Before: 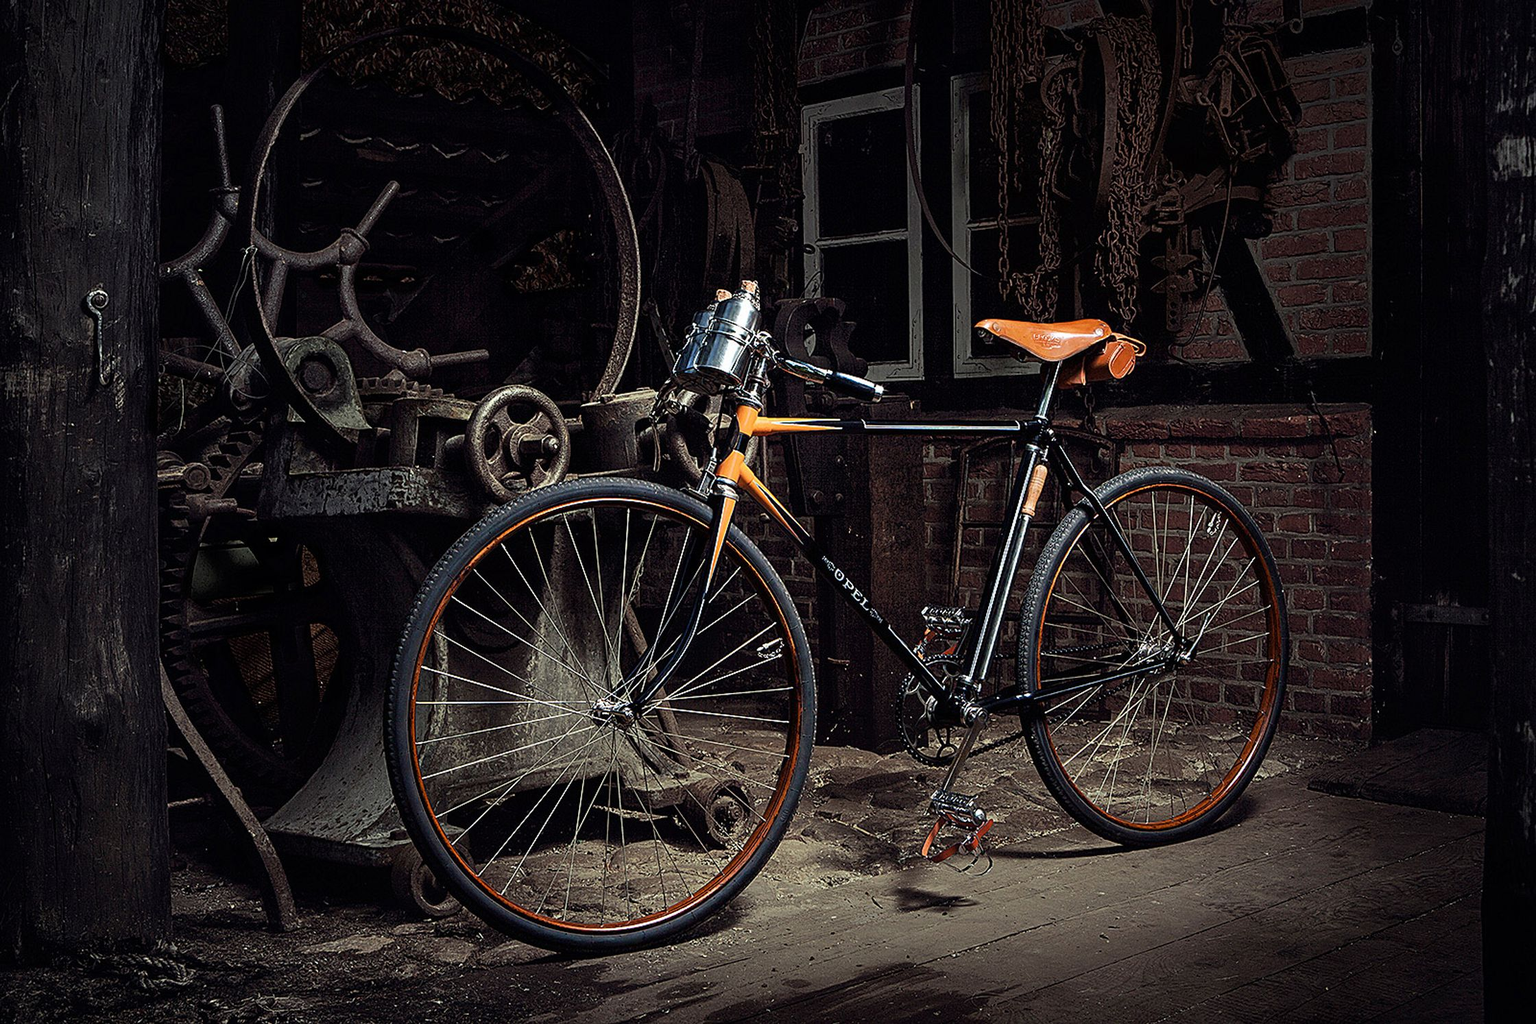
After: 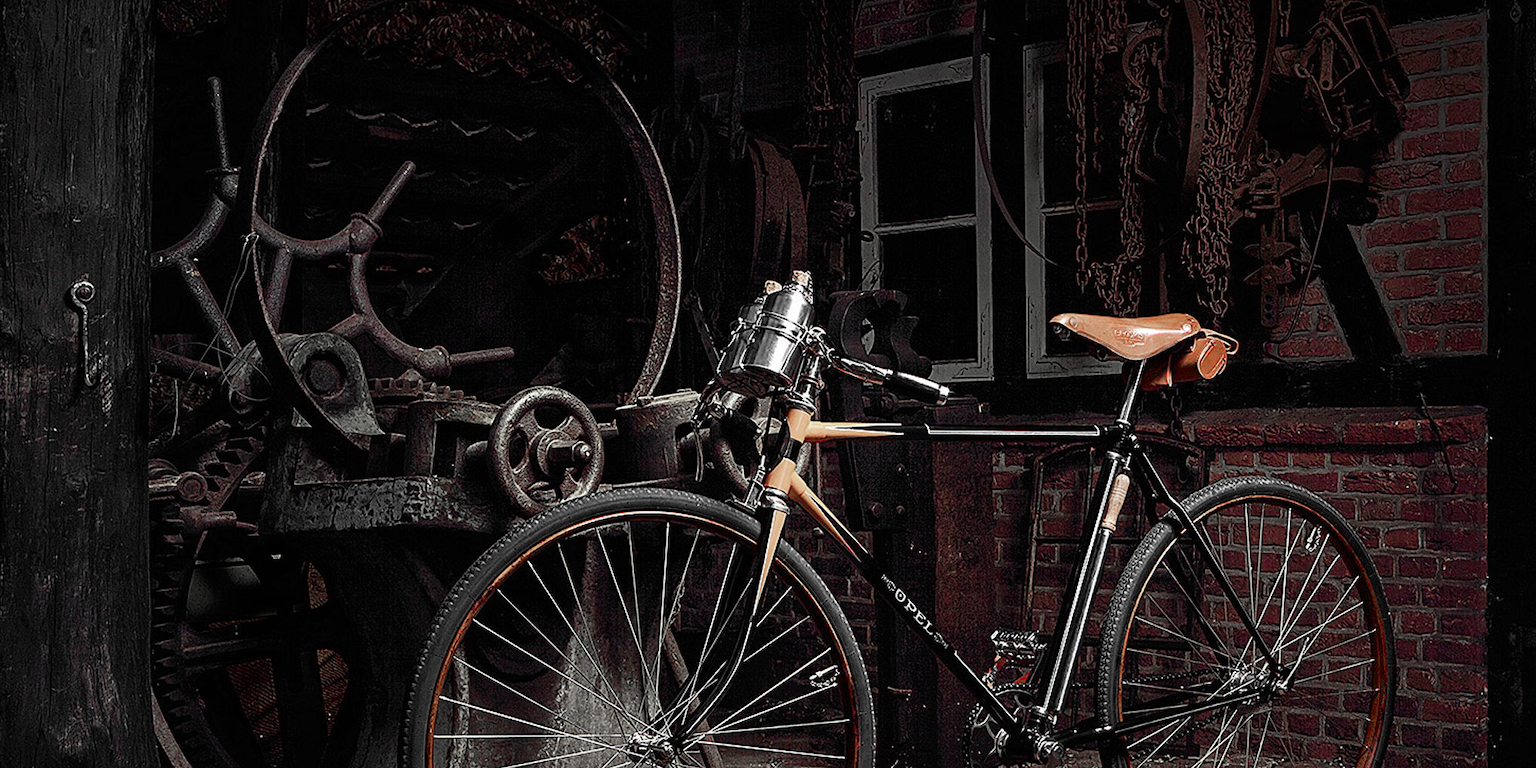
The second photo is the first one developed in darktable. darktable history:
crop: left 1.509%, top 3.452%, right 7.696%, bottom 28.452%
color zones: curves: ch1 [(0, 0.831) (0.08, 0.771) (0.157, 0.268) (0.241, 0.207) (0.562, -0.005) (0.714, -0.013) (0.876, 0.01) (1, 0.831)]
